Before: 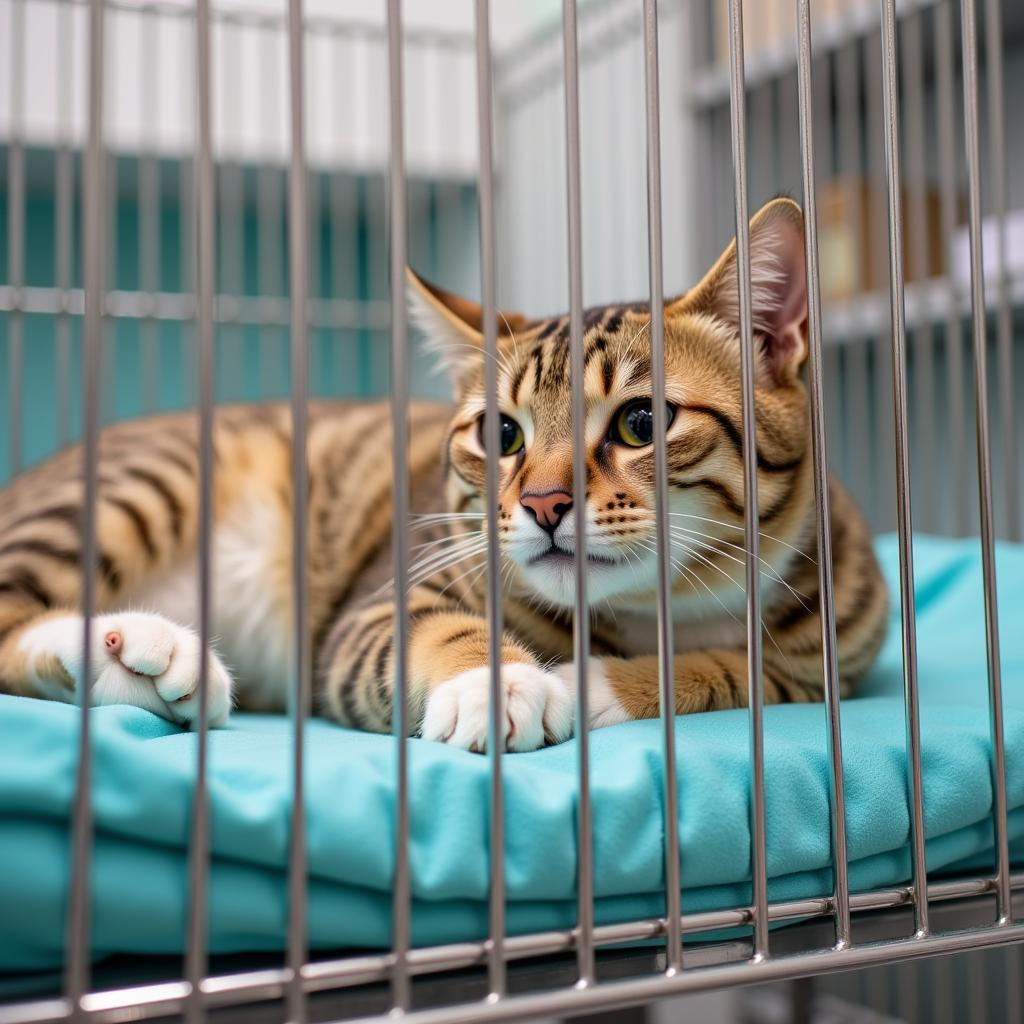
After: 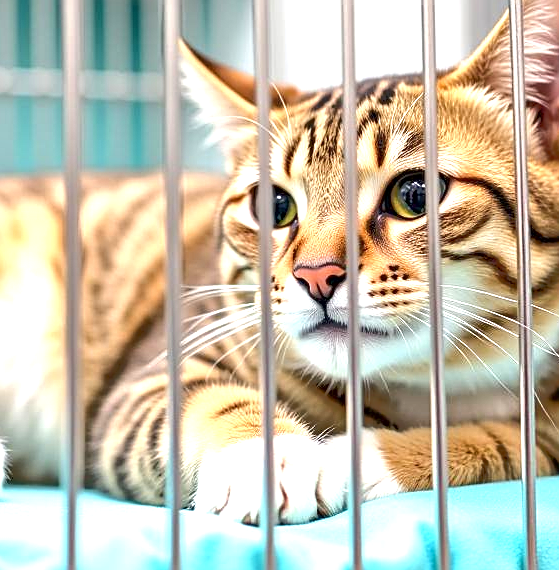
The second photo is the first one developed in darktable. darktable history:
local contrast: mode bilateral grid, contrast 29, coarseness 15, detail 115%, midtone range 0.2
sharpen: on, module defaults
crop and rotate: left 22.198%, top 22.28%, right 23.205%, bottom 22.041%
tone equalizer: -8 EV -0.489 EV, -7 EV -0.282 EV, -6 EV -0.064 EV, -5 EV 0.41 EV, -4 EV 0.988 EV, -3 EV 0.803 EV, -2 EV -0.007 EV, -1 EV 0.134 EV, +0 EV -0.02 EV
exposure: black level correction 0, exposure 1.199 EV, compensate highlight preservation false
